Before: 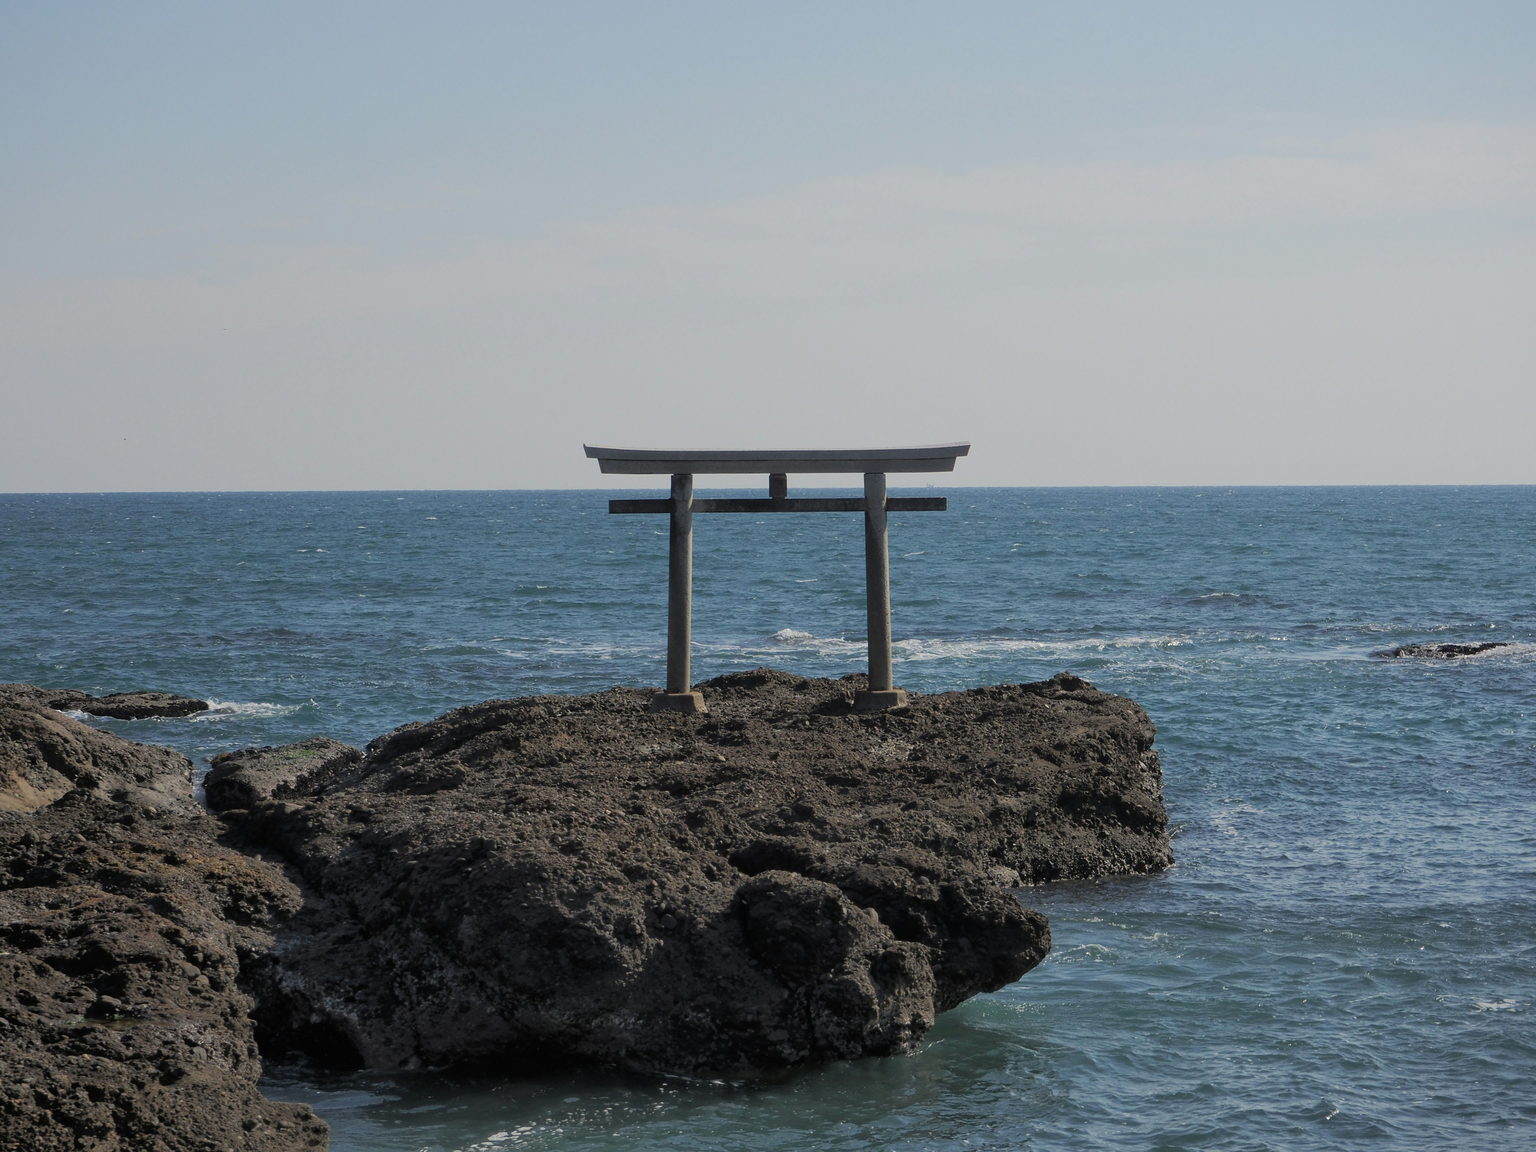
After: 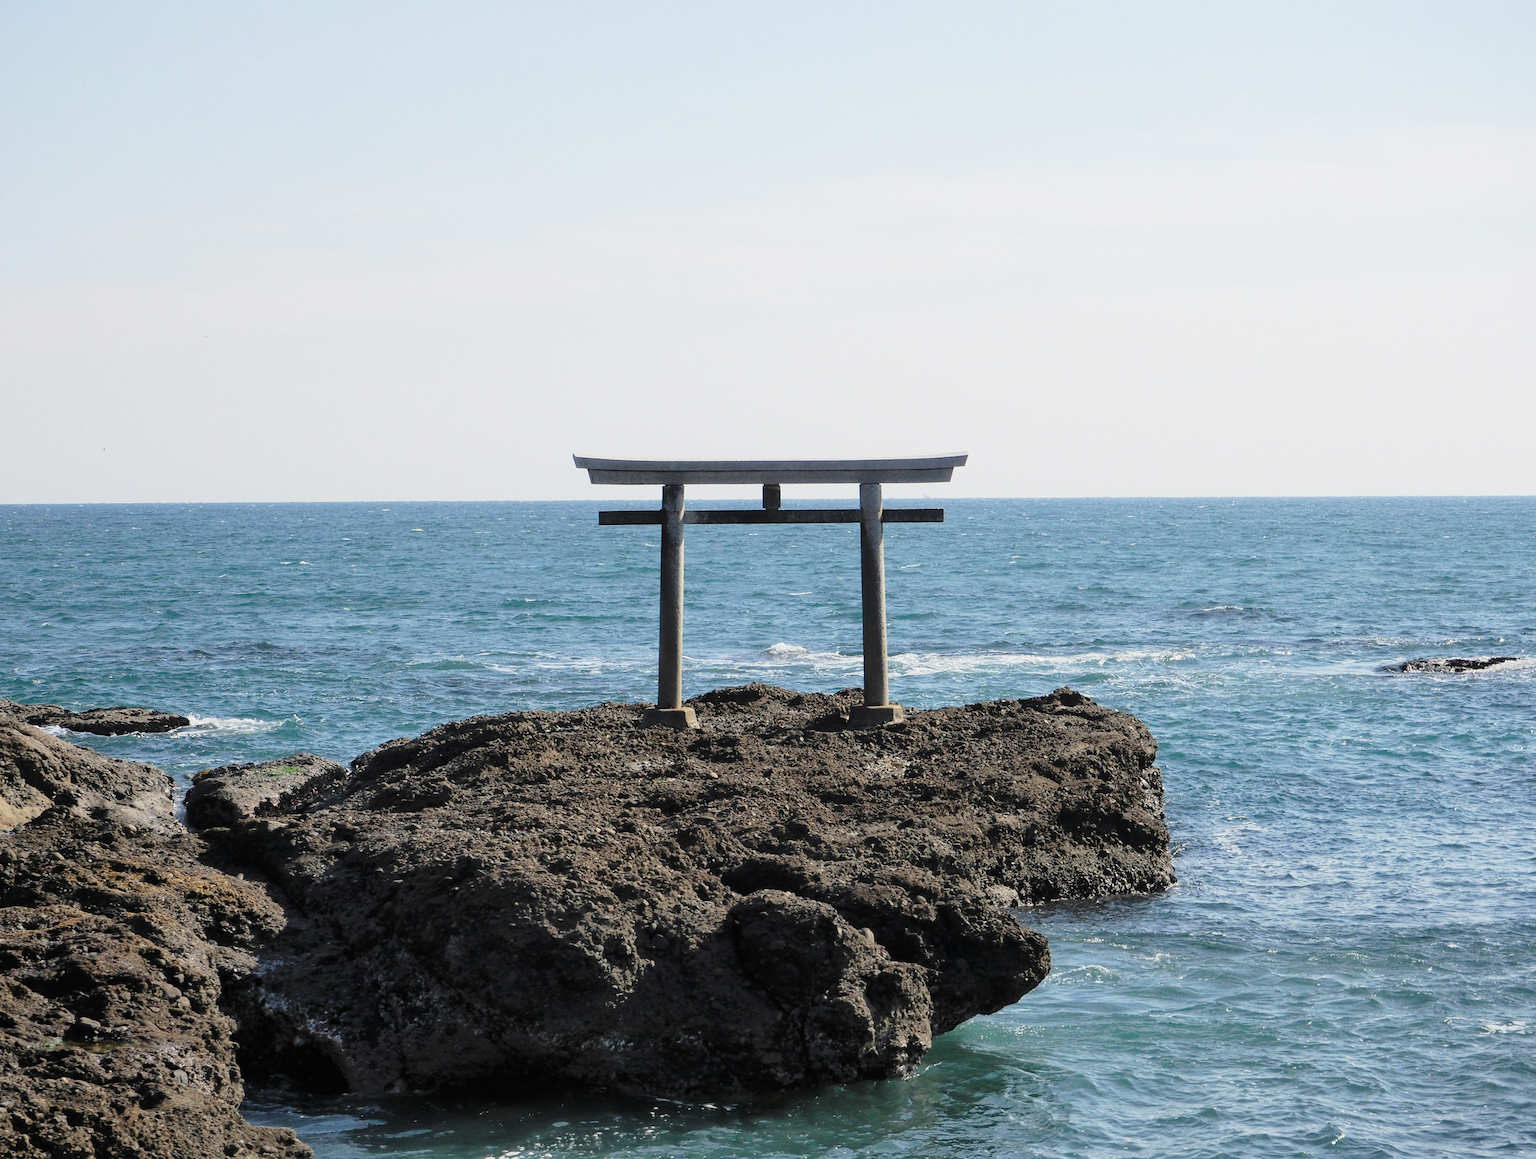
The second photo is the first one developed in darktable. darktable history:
tone equalizer: mask exposure compensation -0.5 EV
crop and rotate: left 1.517%, right 0.606%, bottom 1.437%
base curve: curves: ch0 [(0, 0) (0.032, 0.037) (0.105, 0.228) (0.435, 0.76) (0.856, 0.983) (1, 1)], preserve colors none
